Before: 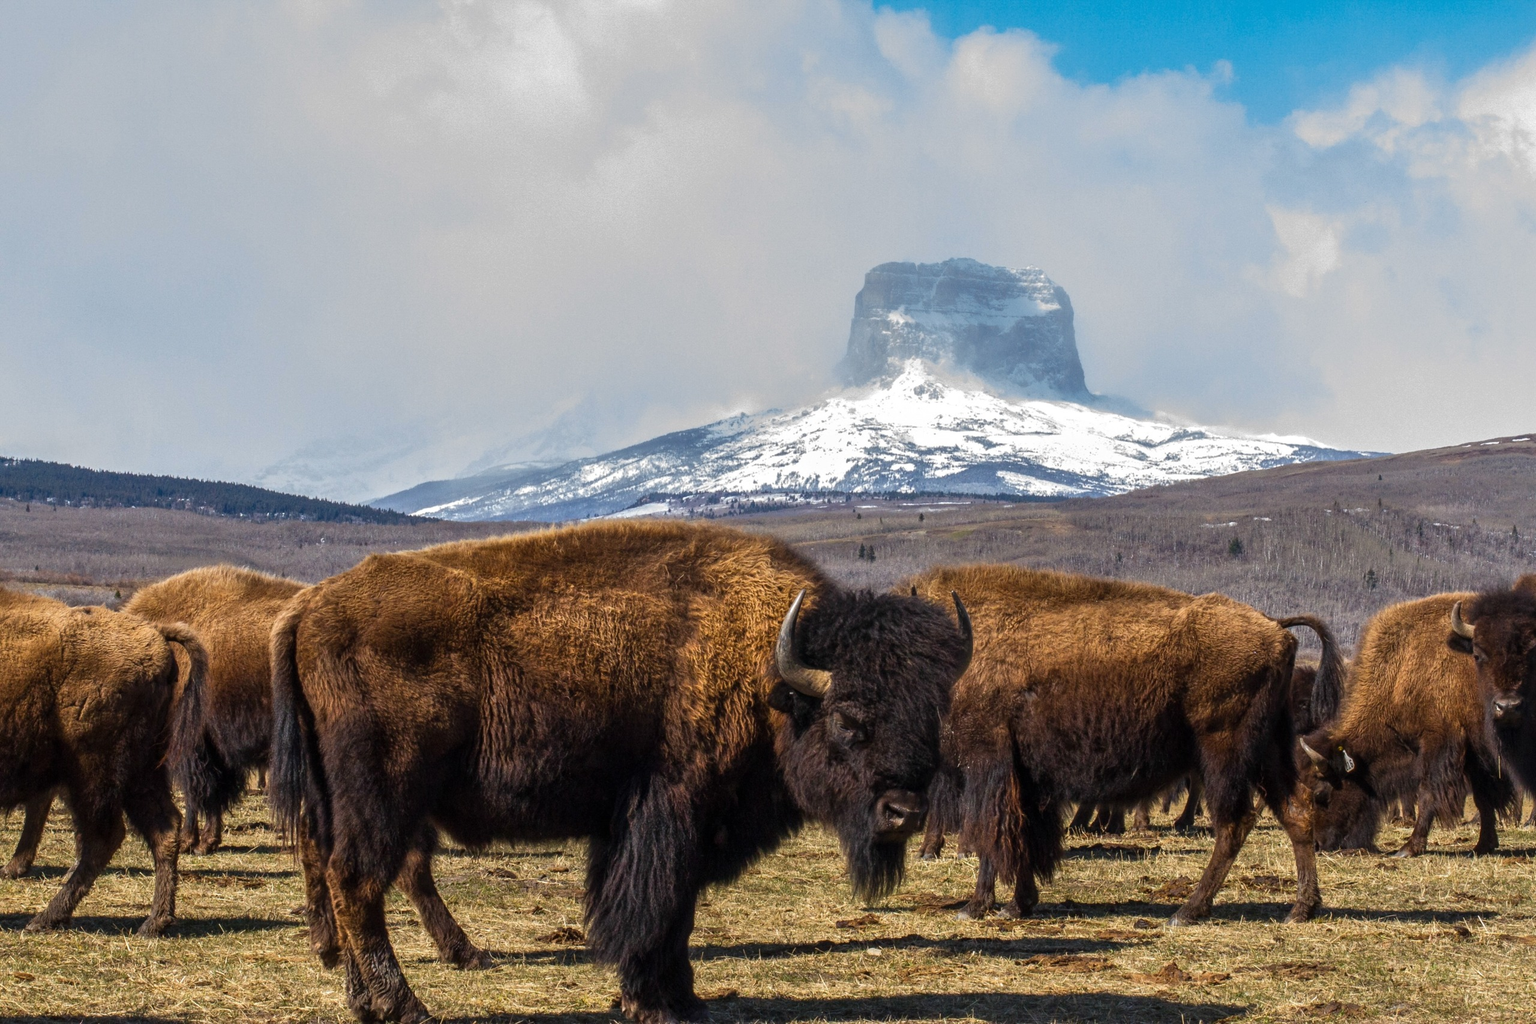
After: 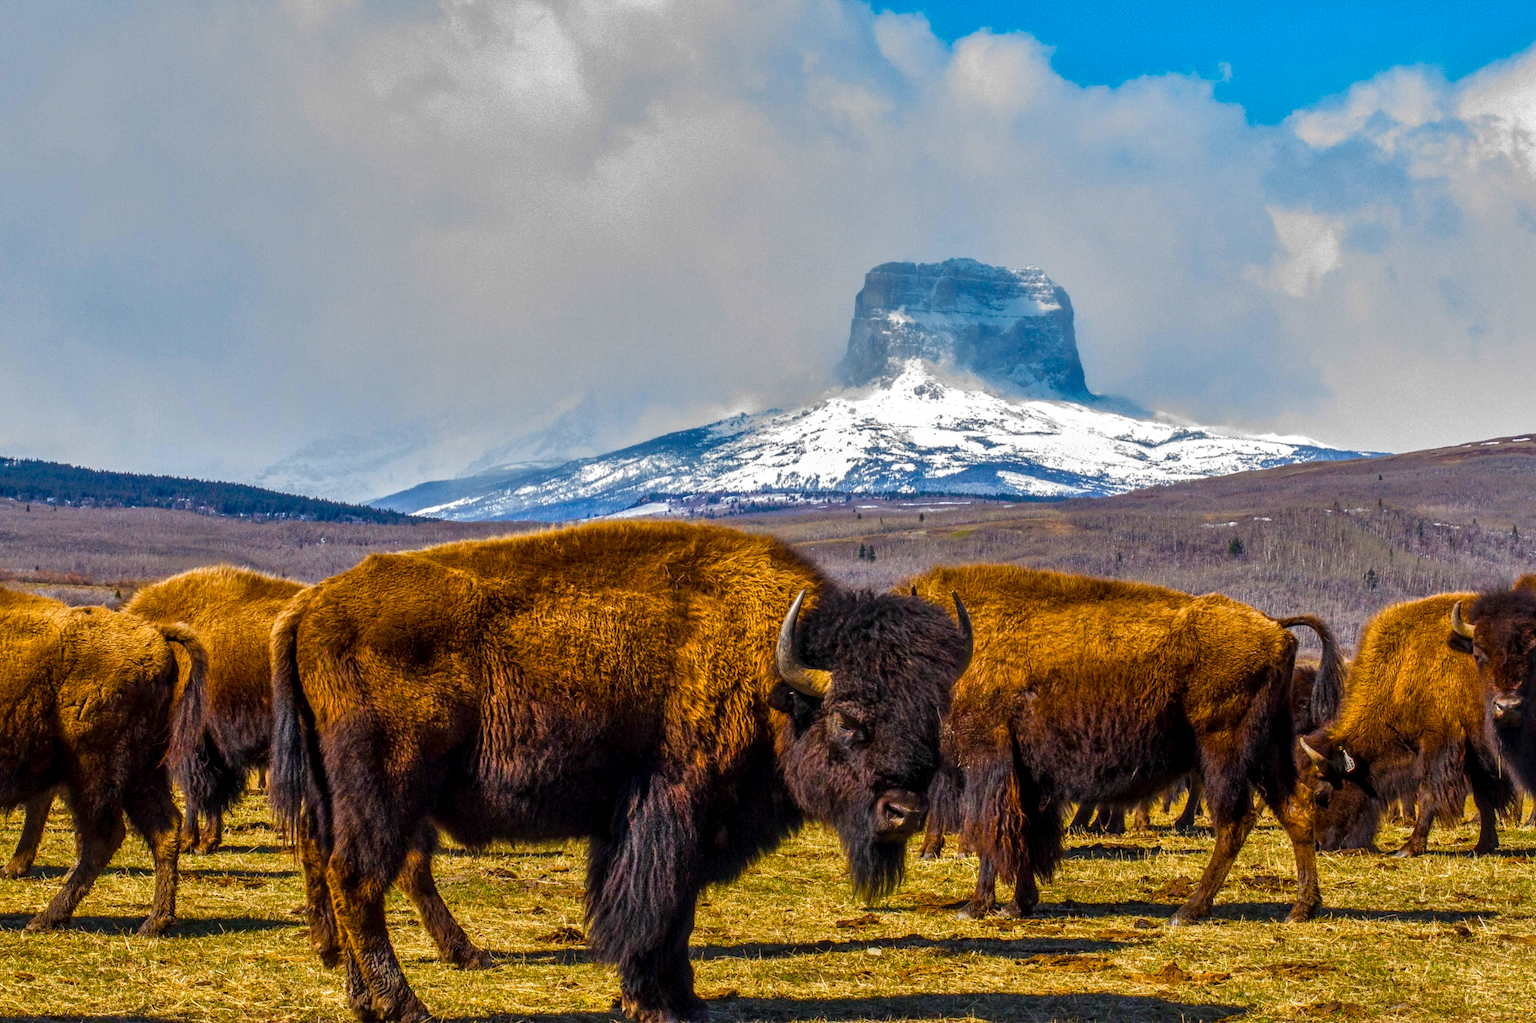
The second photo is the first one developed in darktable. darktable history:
local contrast: on, module defaults
shadows and highlights: shadows 43.87, white point adjustment -1.56, soften with gaussian
color balance rgb: linear chroma grading › shadows -30.612%, linear chroma grading › global chroma 34.893%, perceptual saturation grading › global saturation 55.723%, perceptual saturation grading › highlights -50.429%, perceptual saturation grading › mid-tones 39.997%, perceptual saturation grading › shadows 30.063%, global vibrance 3.074%
